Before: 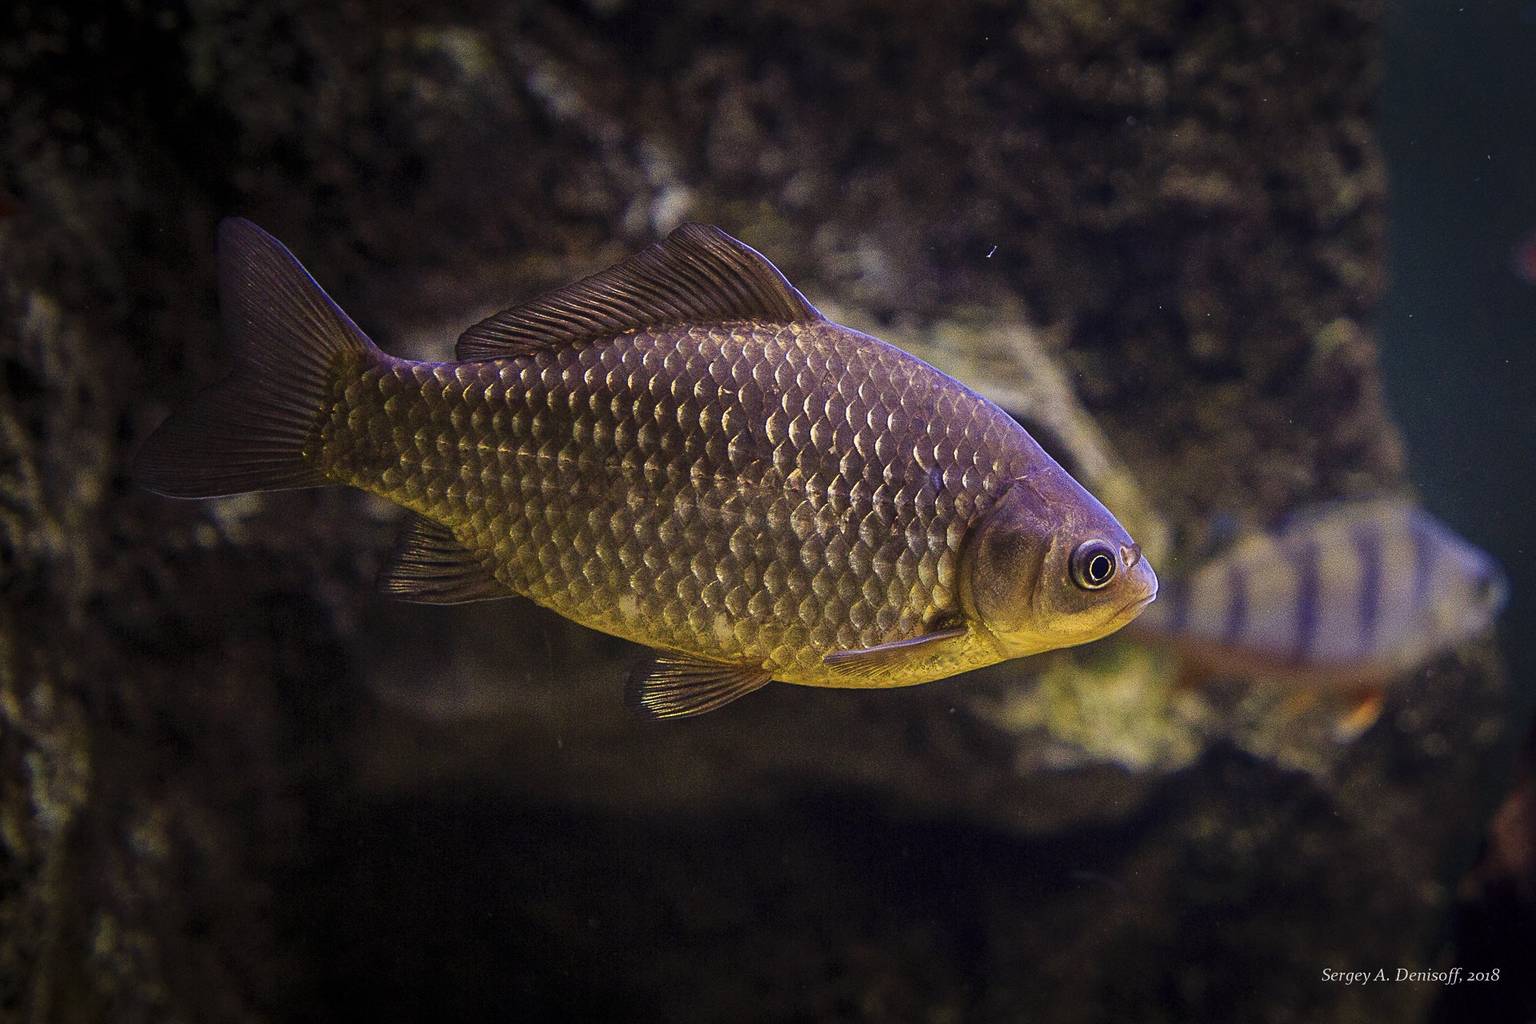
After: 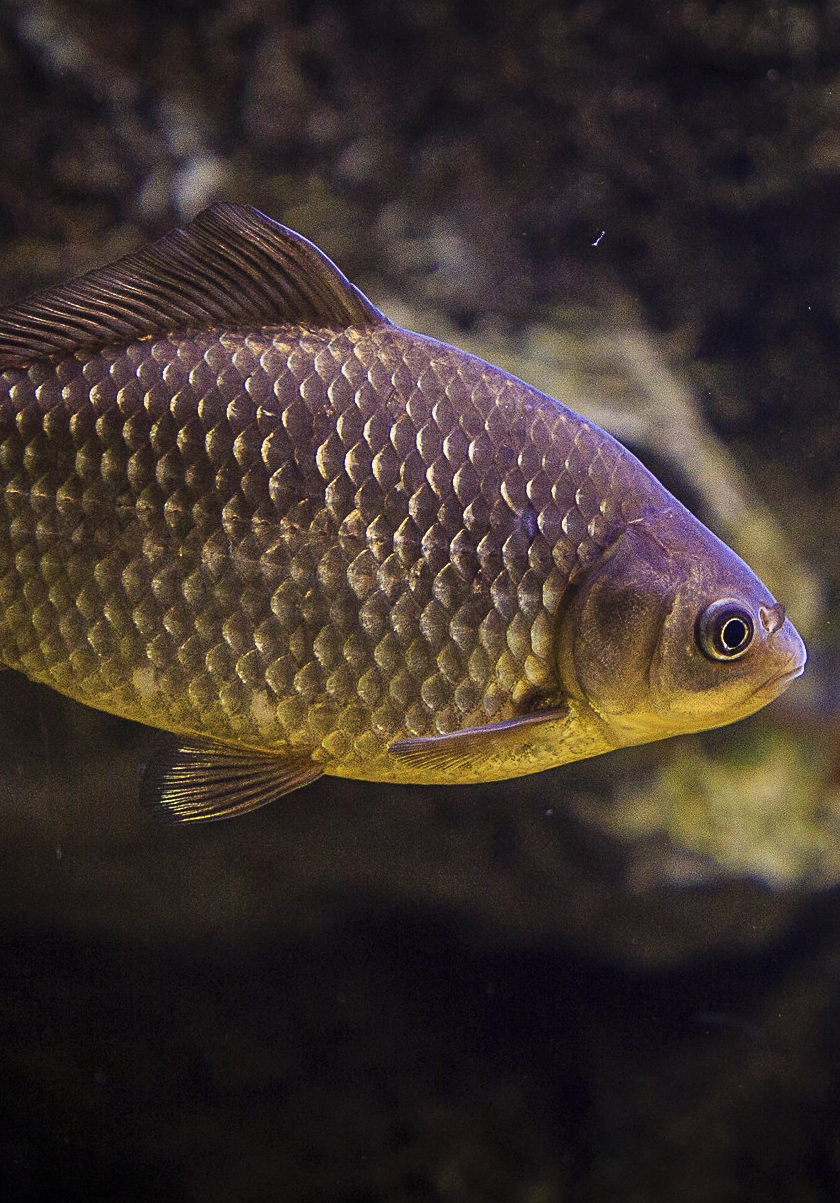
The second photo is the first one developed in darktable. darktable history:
crop: left 33.429%, top 5.98%, right 22.786%
